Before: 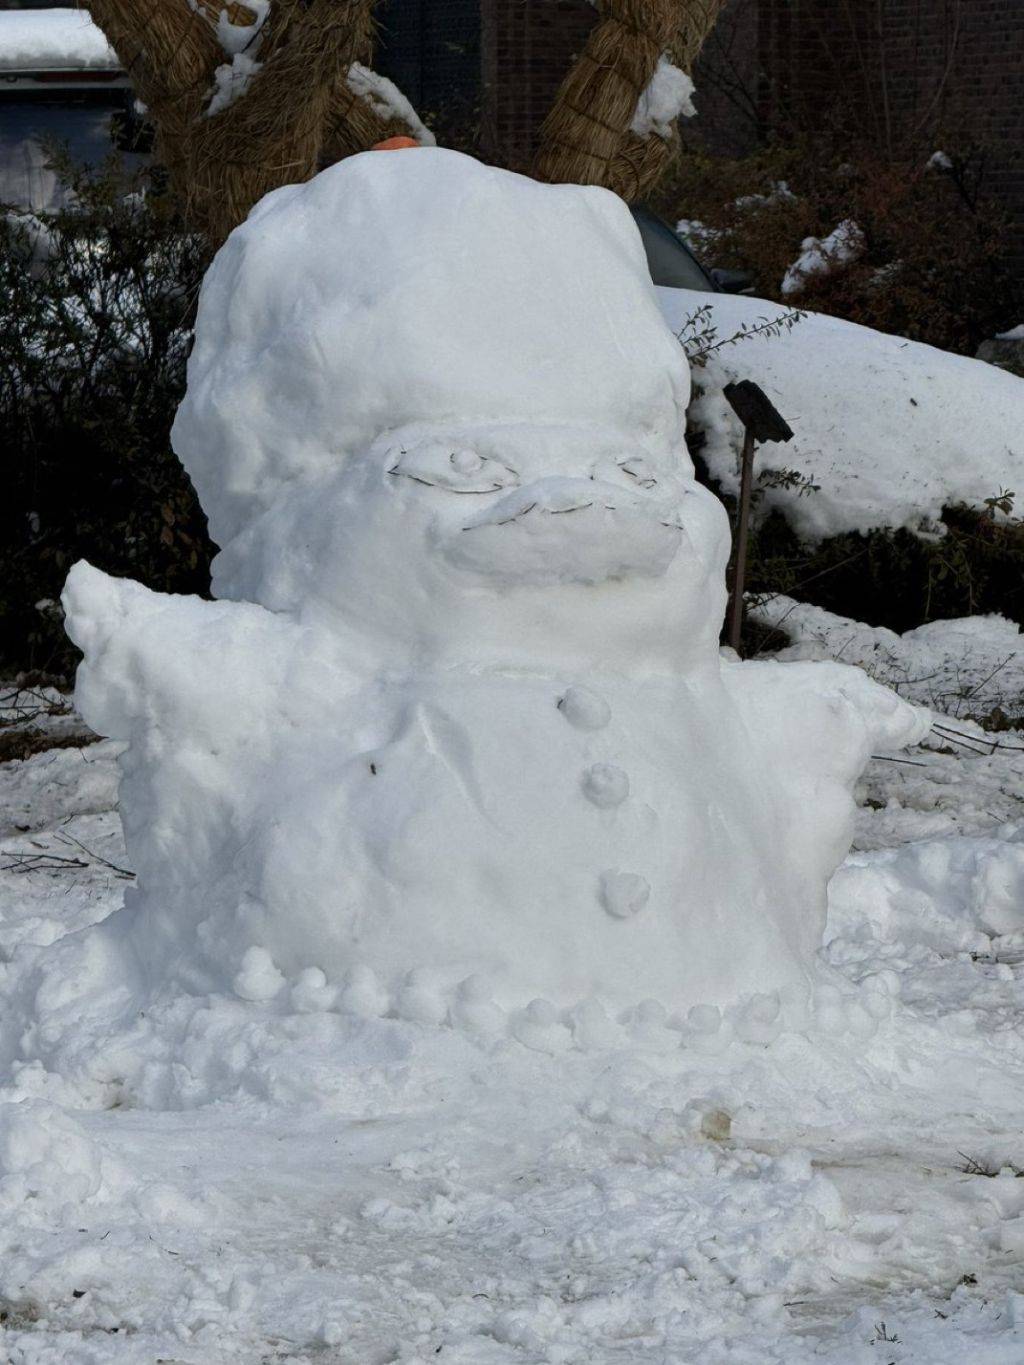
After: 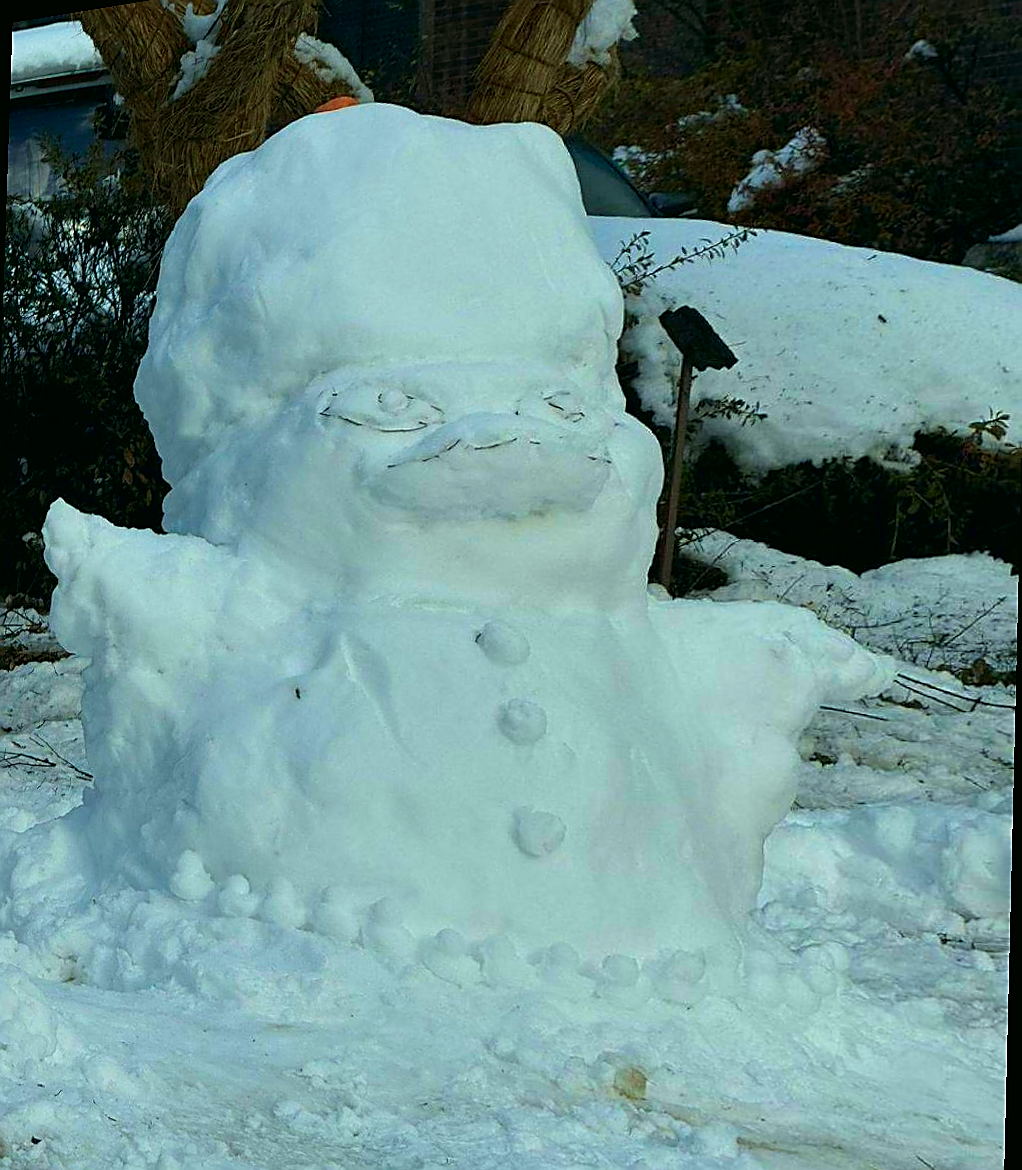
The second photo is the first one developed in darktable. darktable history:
rotate and perspective: rotation 1.69°, lens shift (vertical) -0.023, lens shift (horizontal) -0.291, crop left 0.025, crop right 0.988, crop top 0.092, crop bottom 0.842
velvia: on, module defaults
color correction: highlights a* -7.33, highlights b* 1.26, shadows a* -3.55, saturation 1.4
sharpen: radius 1.4, amount 1.25, threshold 0.7
